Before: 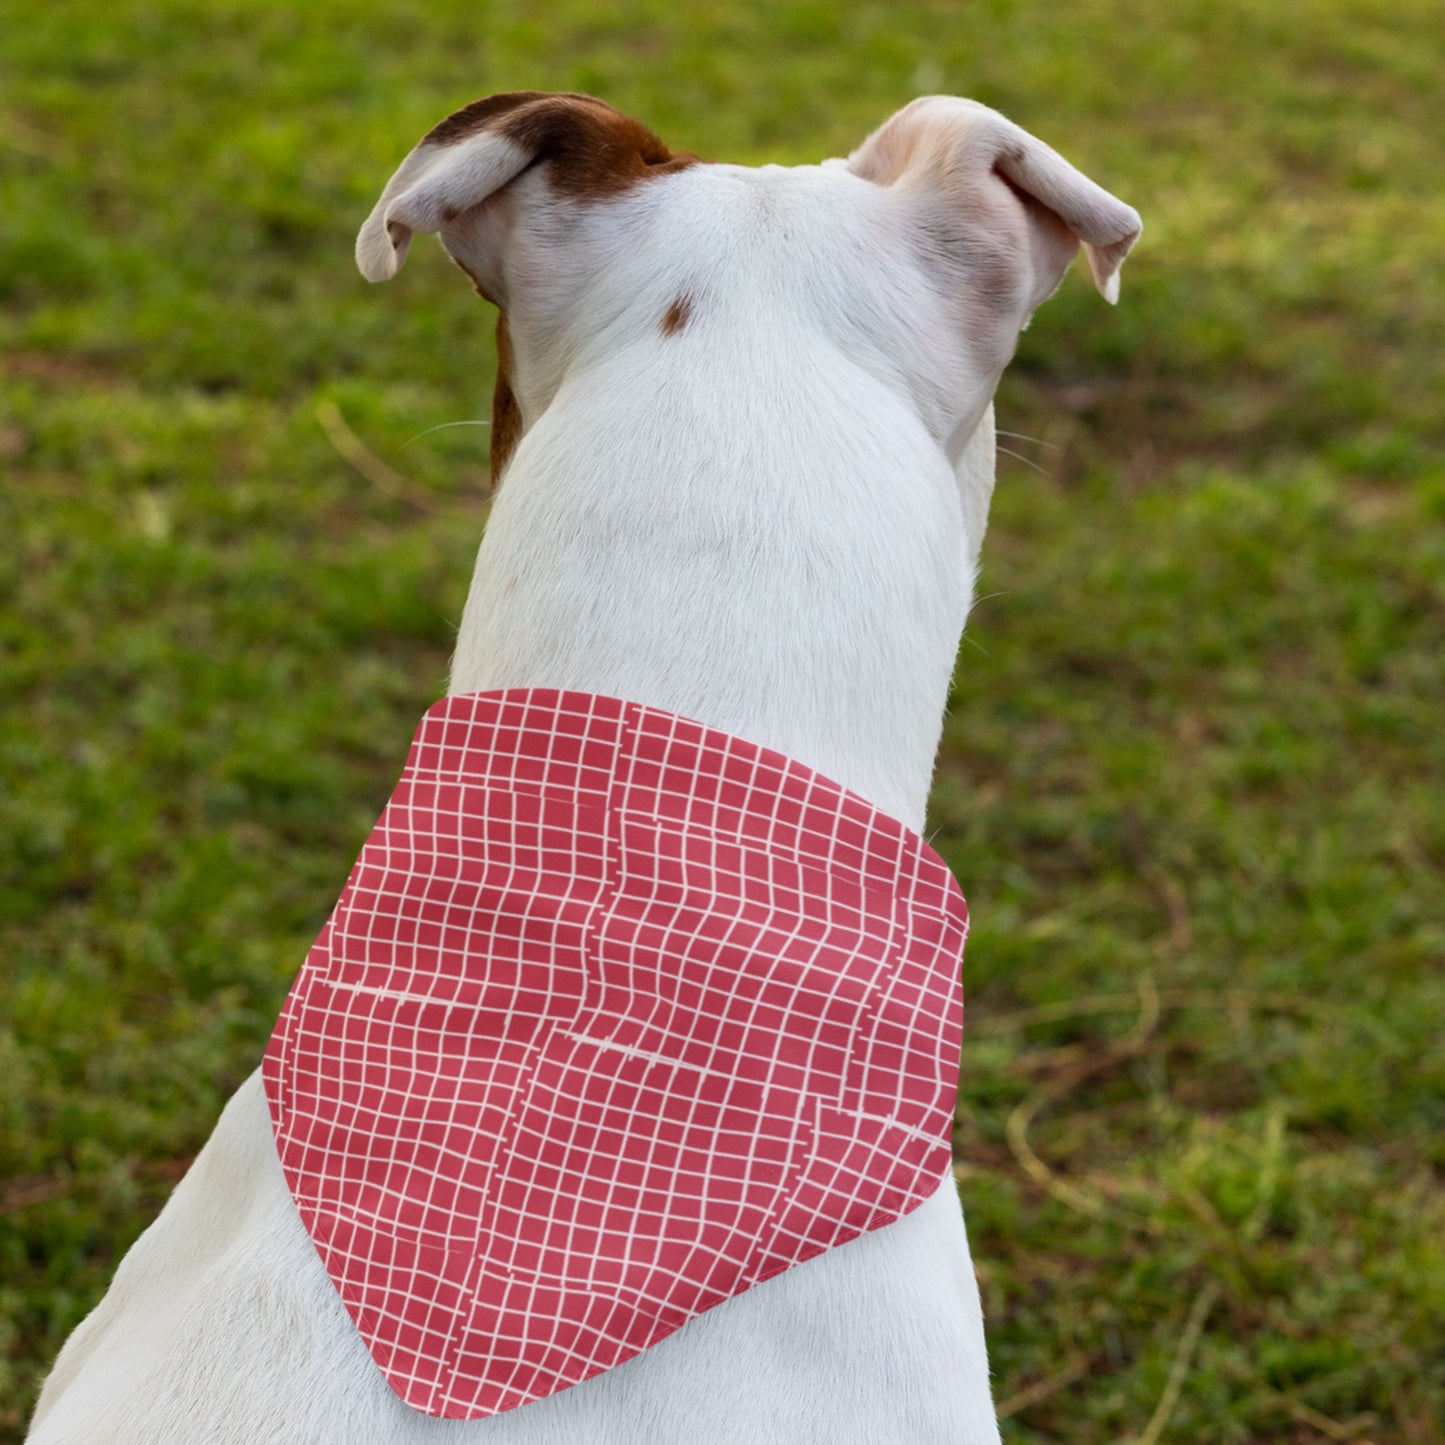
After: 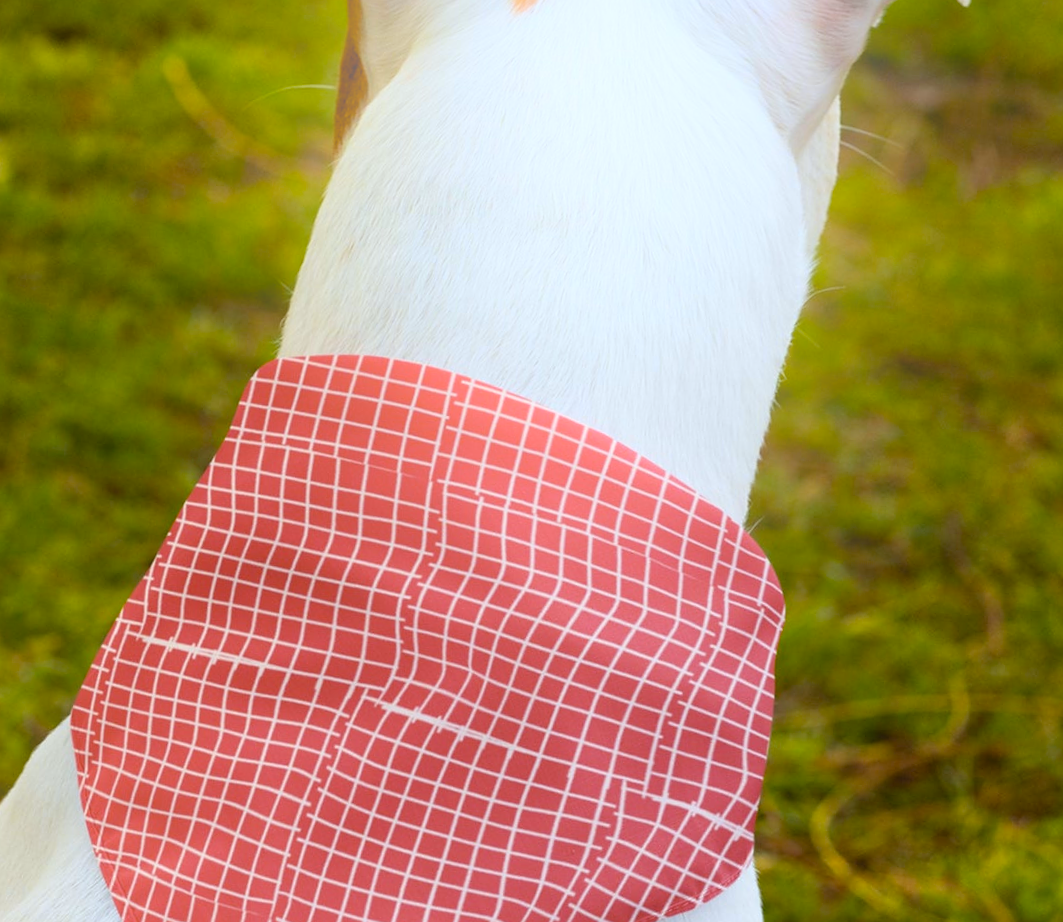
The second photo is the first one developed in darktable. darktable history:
crop and rotate: angle -3.37°, left 9.79%, top 20.73%, right 12.42%, bottom 11.82%
sharpen: radius 0.969, amount 0.604
color contrast: green-magenta contrast 0.85, blue-yellow contrast 1.25, unbound 0
color correction: highlights a* -2.73, highlights b* -2.09, shadows a* 2.41, shadows b* 2.73
bloom: size 38%, threshold 95%, strength 30%
white balance: emerald 1
color balance rgb: perceptual saturation grading › global saturation 20%, global vibrance 20%
